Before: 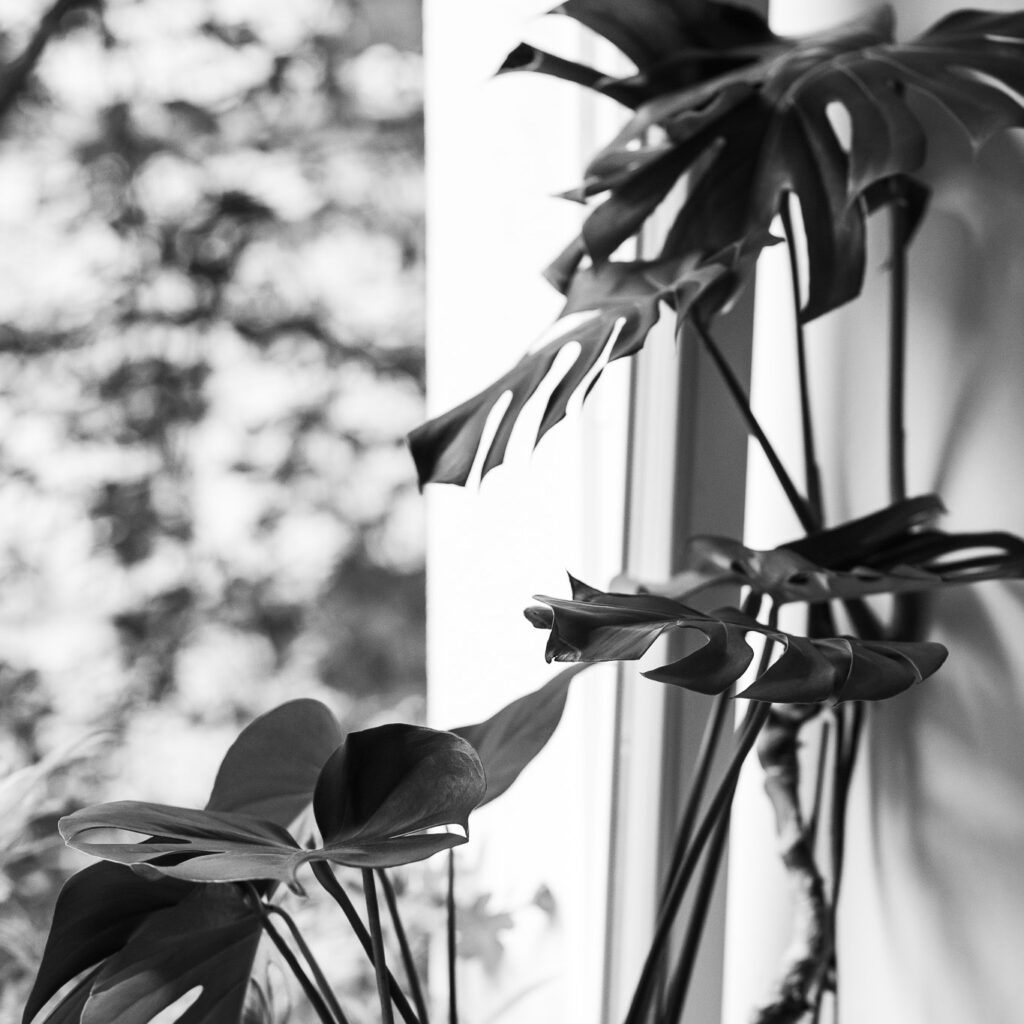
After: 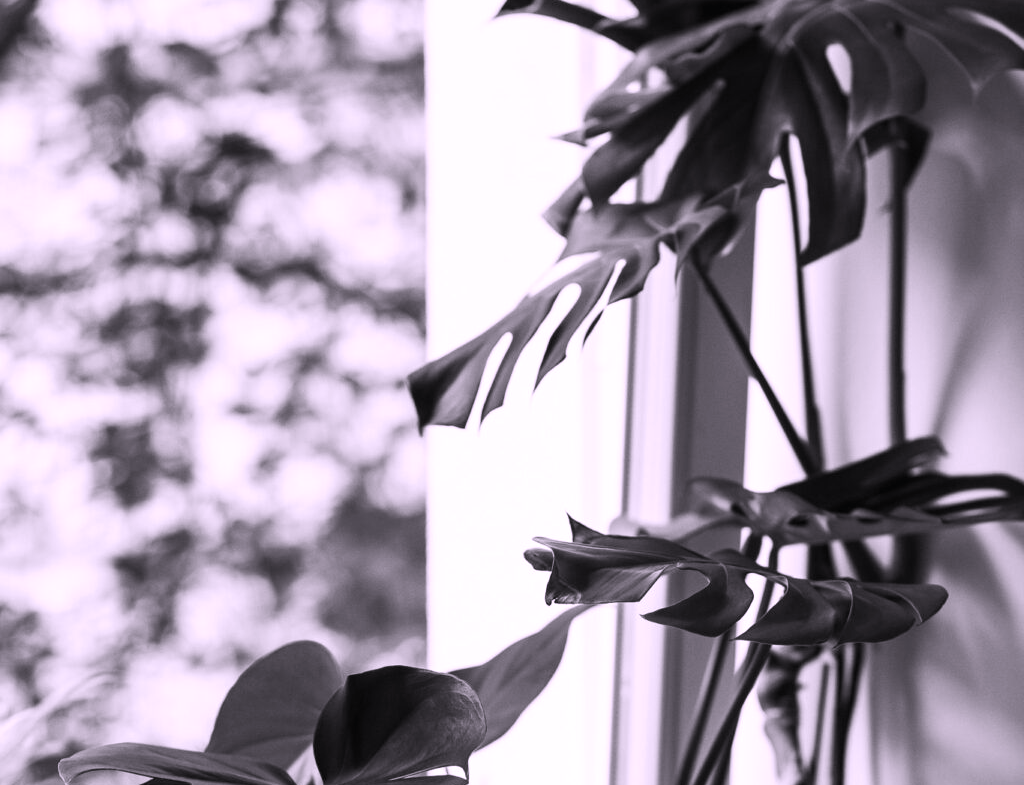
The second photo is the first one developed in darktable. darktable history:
white balance: red 1.066, blue 1.119
crop: top 5.667%, bottom 17.637%
